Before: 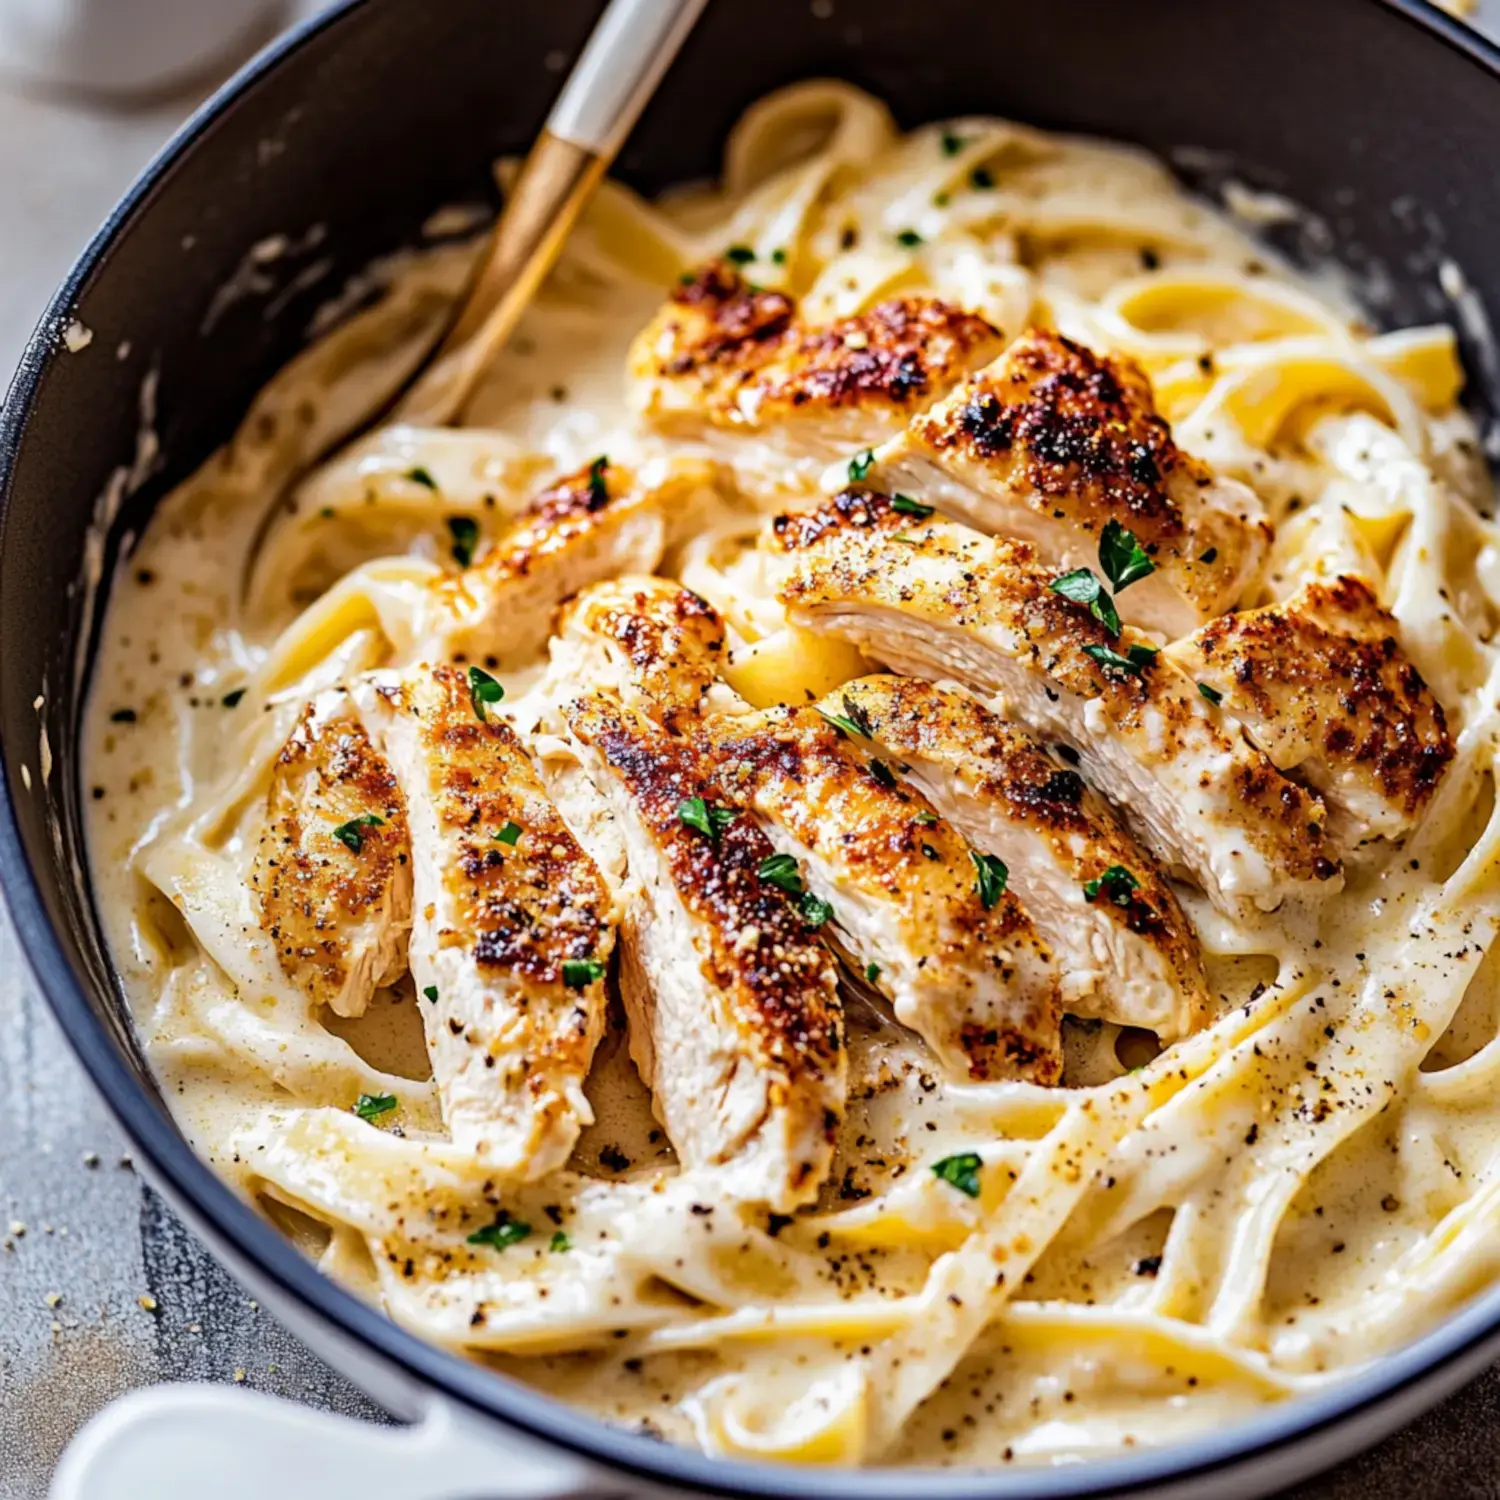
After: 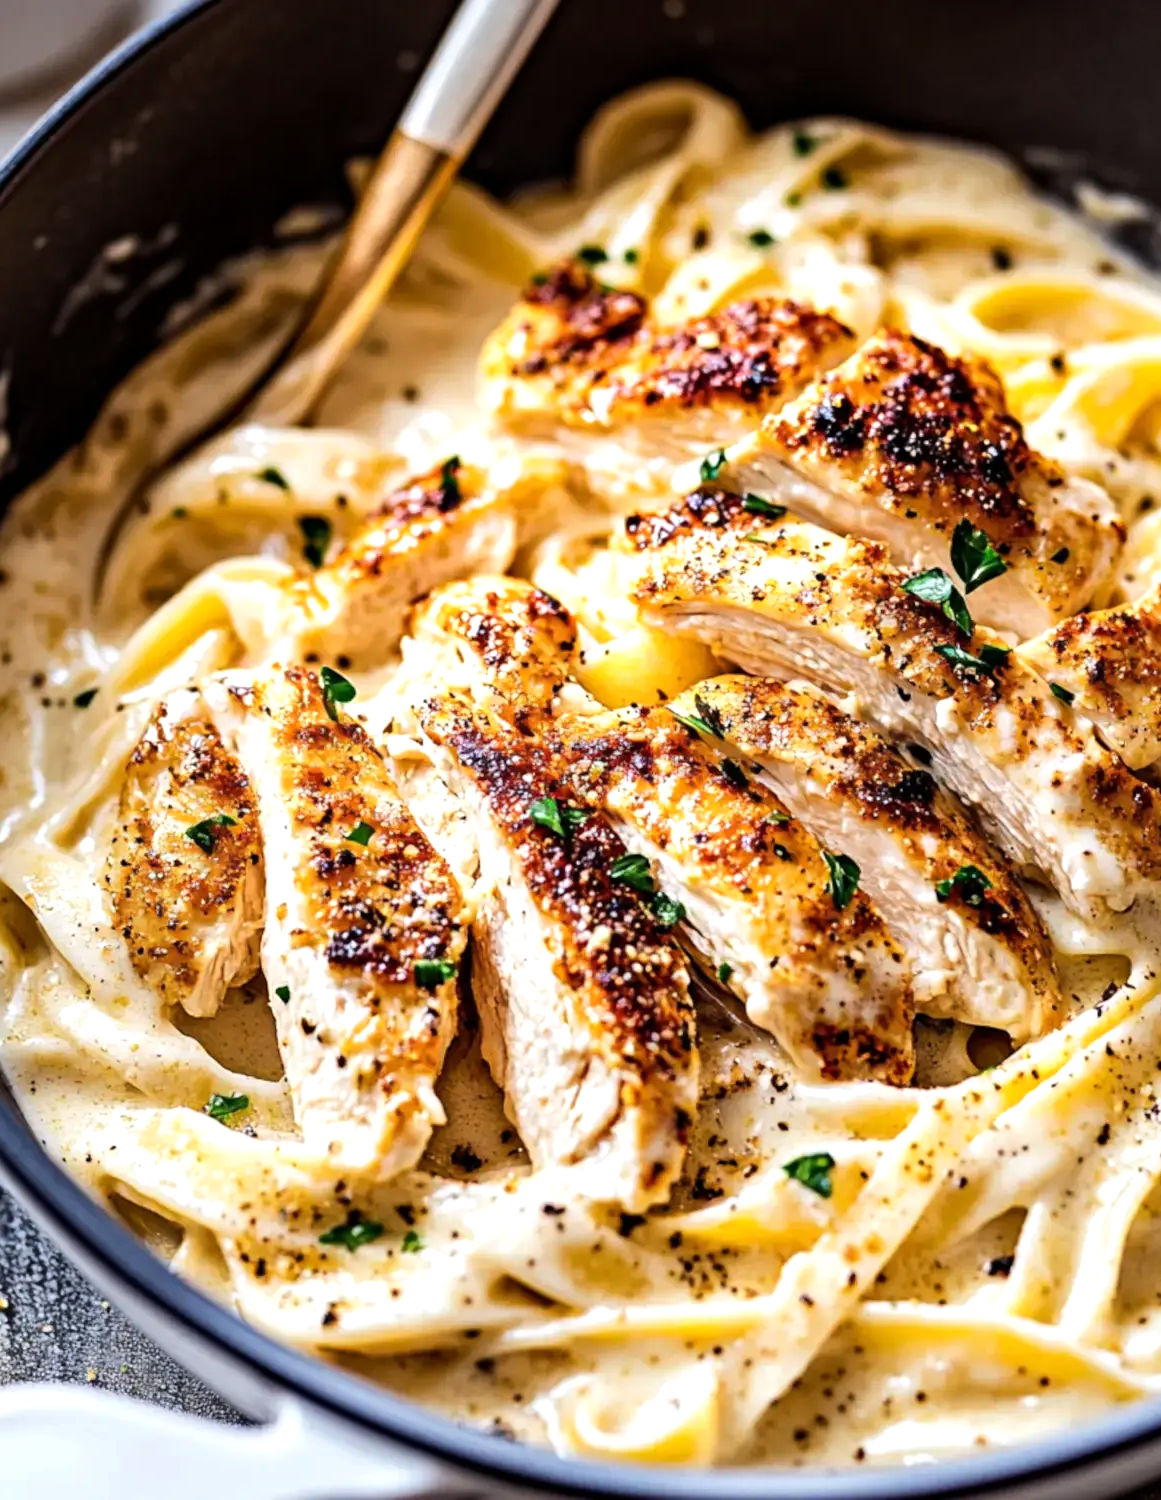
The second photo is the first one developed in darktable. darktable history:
crop: left 9.88%, right 12.664%
tone equalizer: -8 EV -0.417 EV, -7 EV -0.389 EV, -6 EV -0.333 EV, -5 EV -0.222 EV, -3 EV 0.222 EV, -2 EV 0.333 EV, -1 EV 0.389 EV, +0 EV 0.417 EV, edges refinement/feathering 500, mask exposure compensation -1.57 EV, preserve details no
